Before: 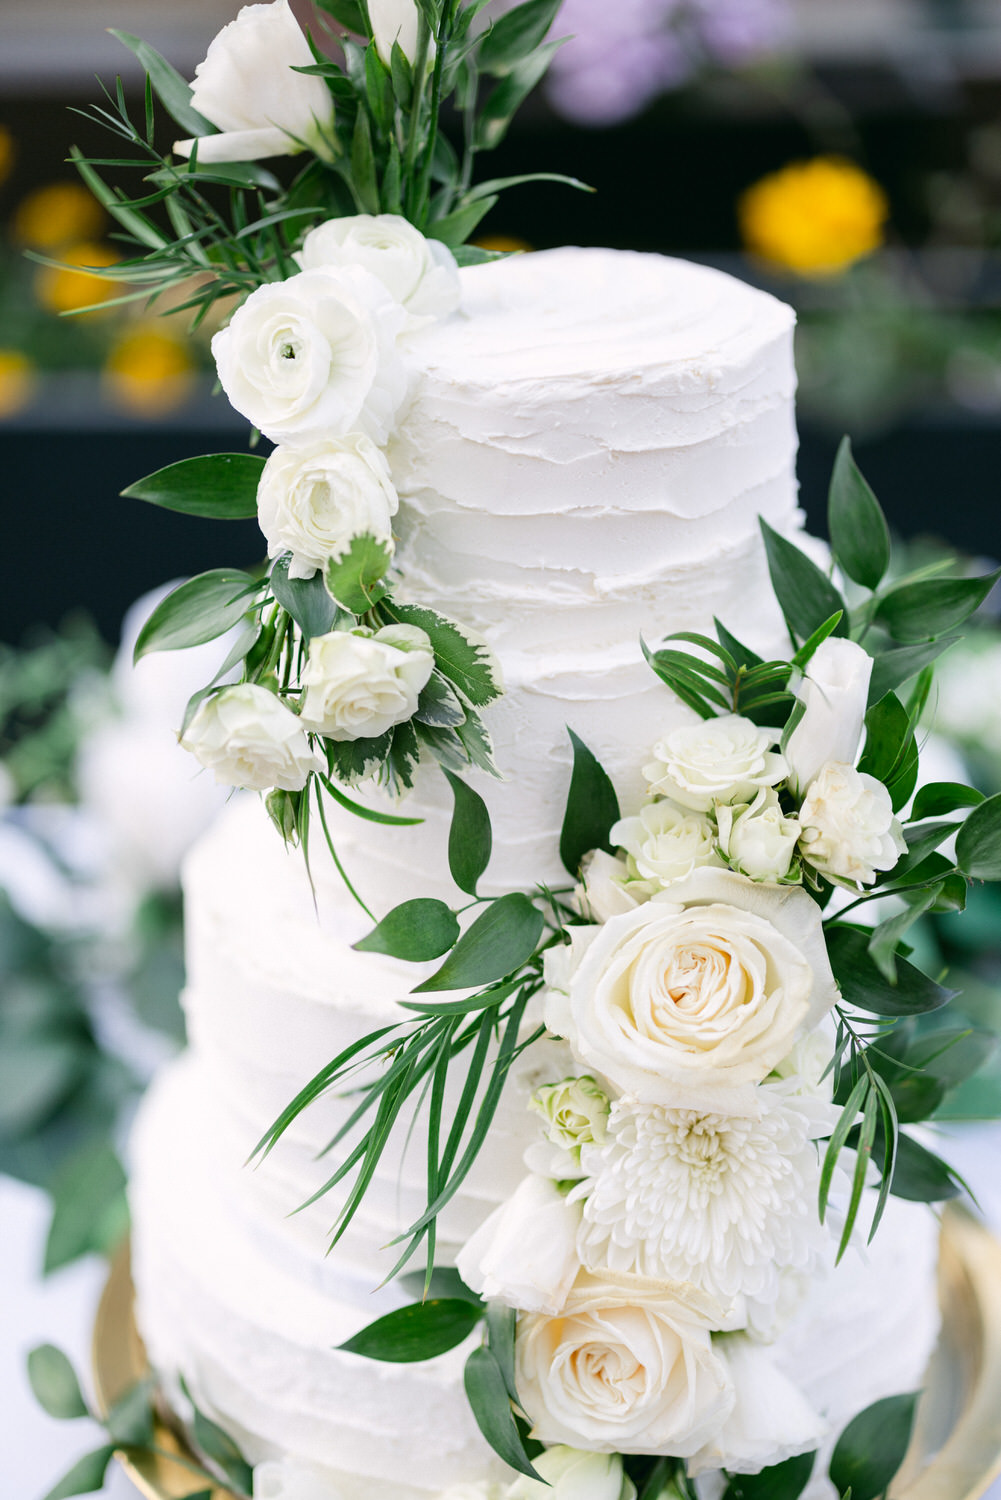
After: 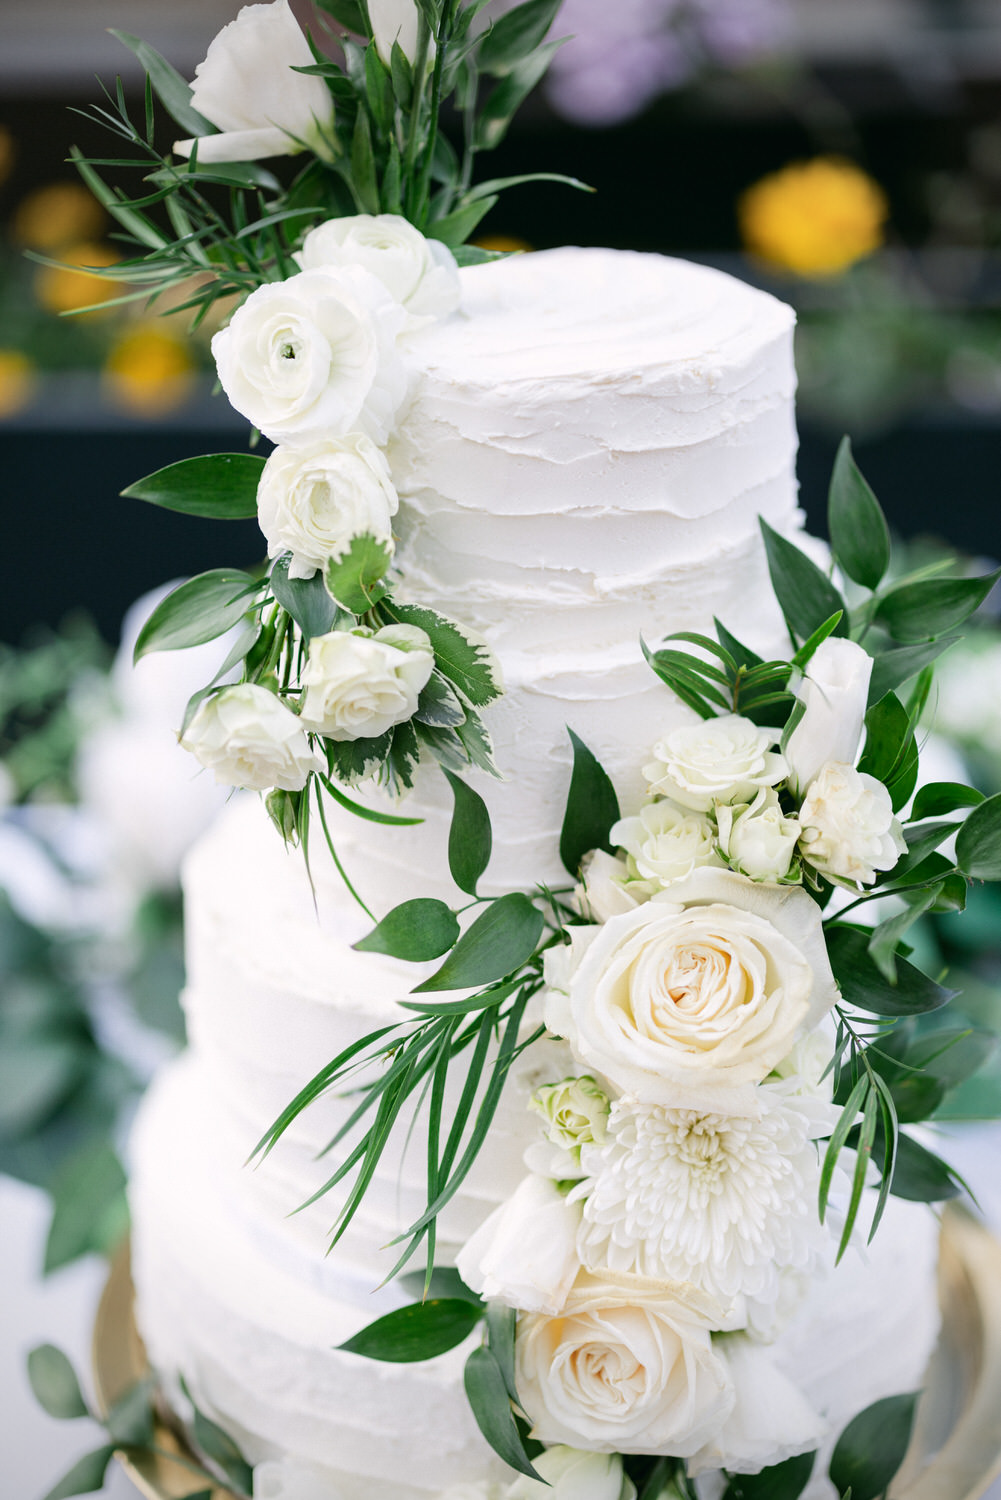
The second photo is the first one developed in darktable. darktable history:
color balance rgb: power › hue 329.53°, perceptual saturation grading › global saturation 0.351%
vignetting: fall-off start 73.19%, brightness -0.407, saturation -0.309, unbound false
